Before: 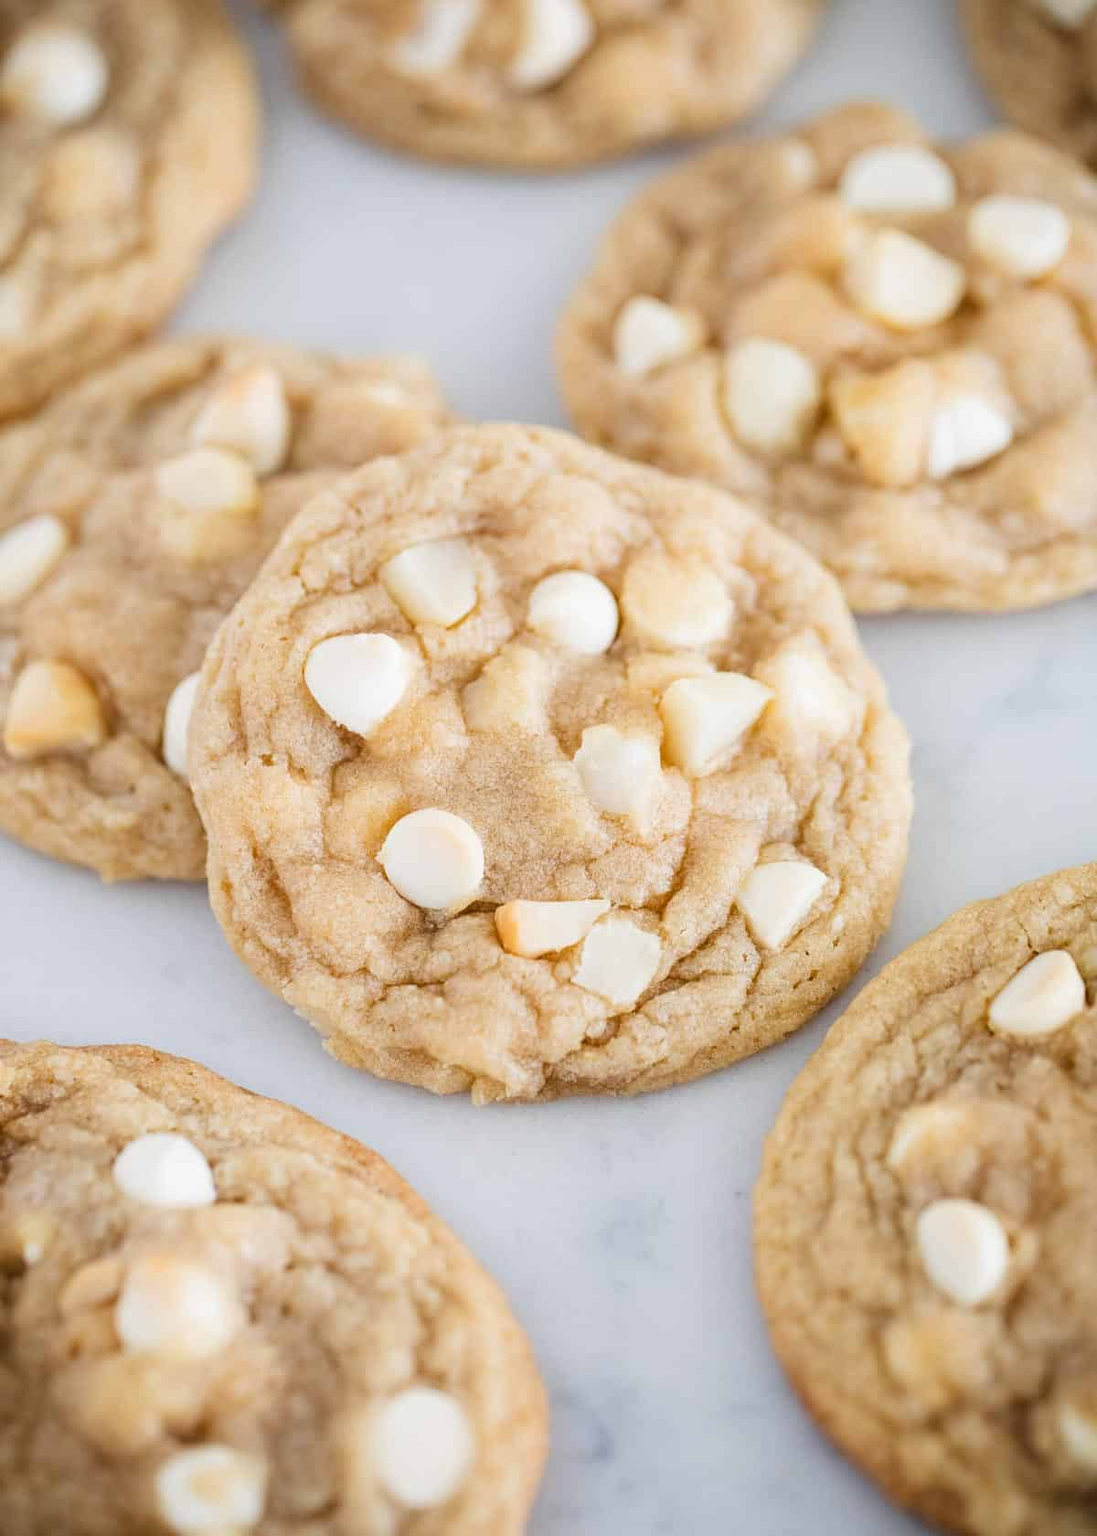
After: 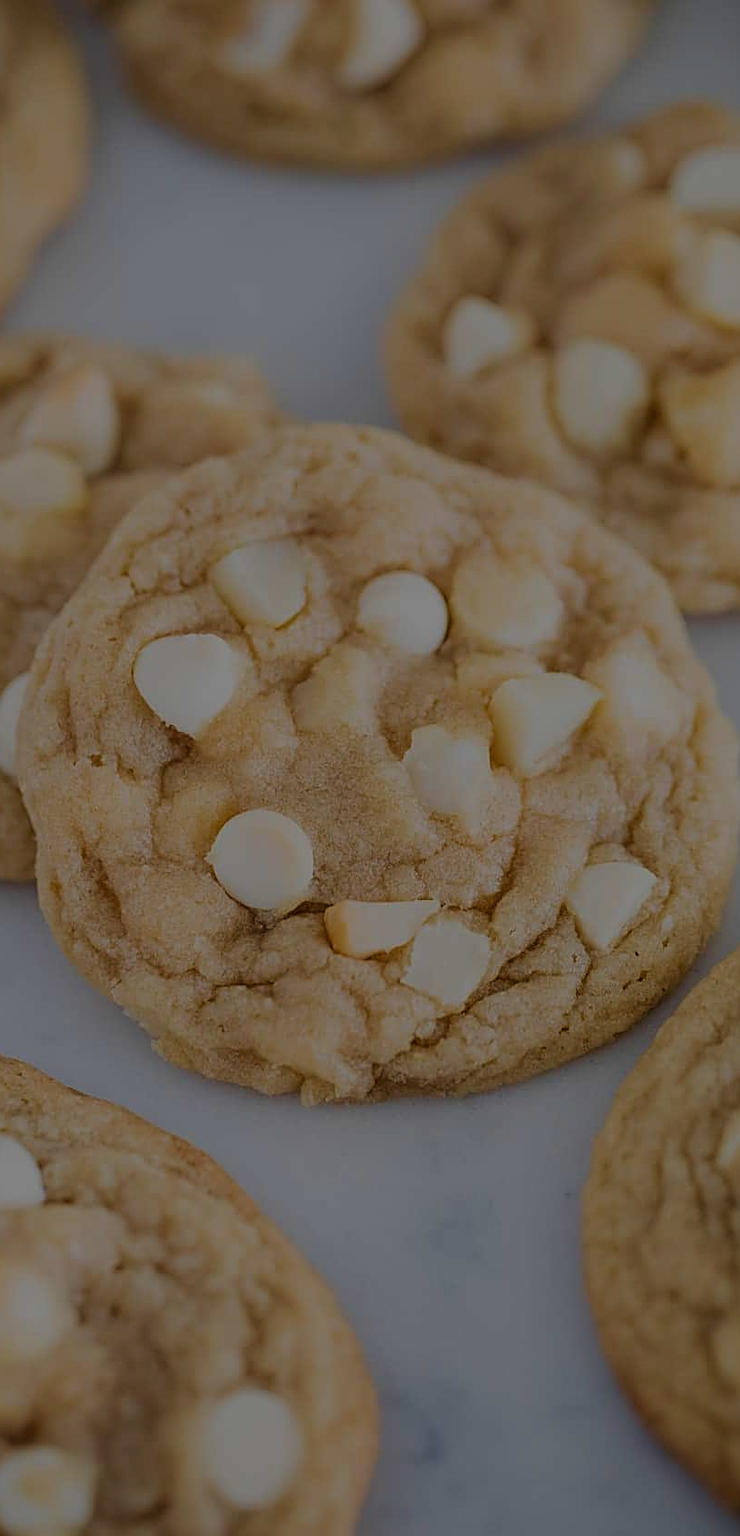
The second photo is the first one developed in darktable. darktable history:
sharpen: amount 0.496
crop and rotate: left 15.665%, right 16.904%
exposure: exposure -2.025 EV, compensate highlight preservation false
velvia: on, module defaults
color balance rgb: perceptual saturation grading › global saturation 0.342%, global vibrance 20%
contrast brightness saturation: saturation -0.07
